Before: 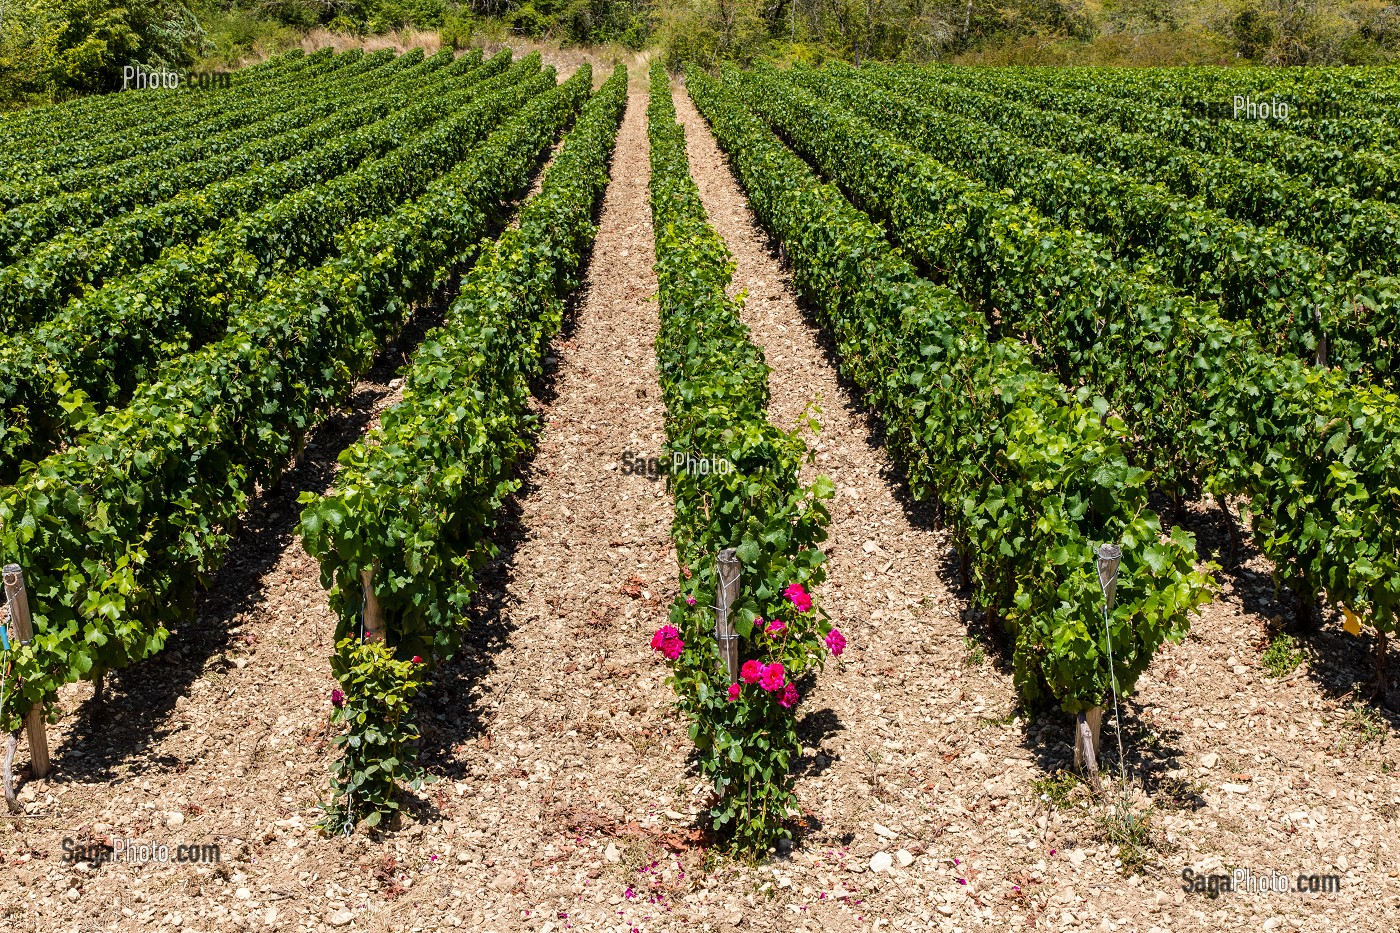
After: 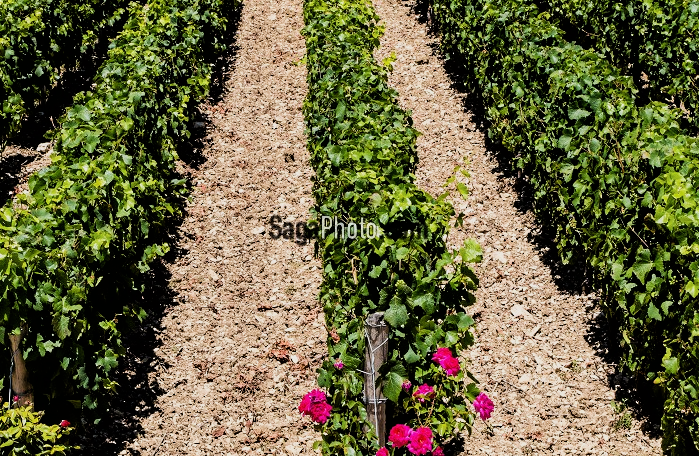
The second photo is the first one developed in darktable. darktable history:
filmic rgb: black relative exposure -5.12 EV, white relative exposure 3.49 EV, hardness 3.17, contrast 1.299, highlights saturation mix -49.93%
crop: left 25.149%, top 25.364%, right 24.883%, bottom 25.529%
sharpen: radius 2.905, amount 0.852, threshold 47.273
